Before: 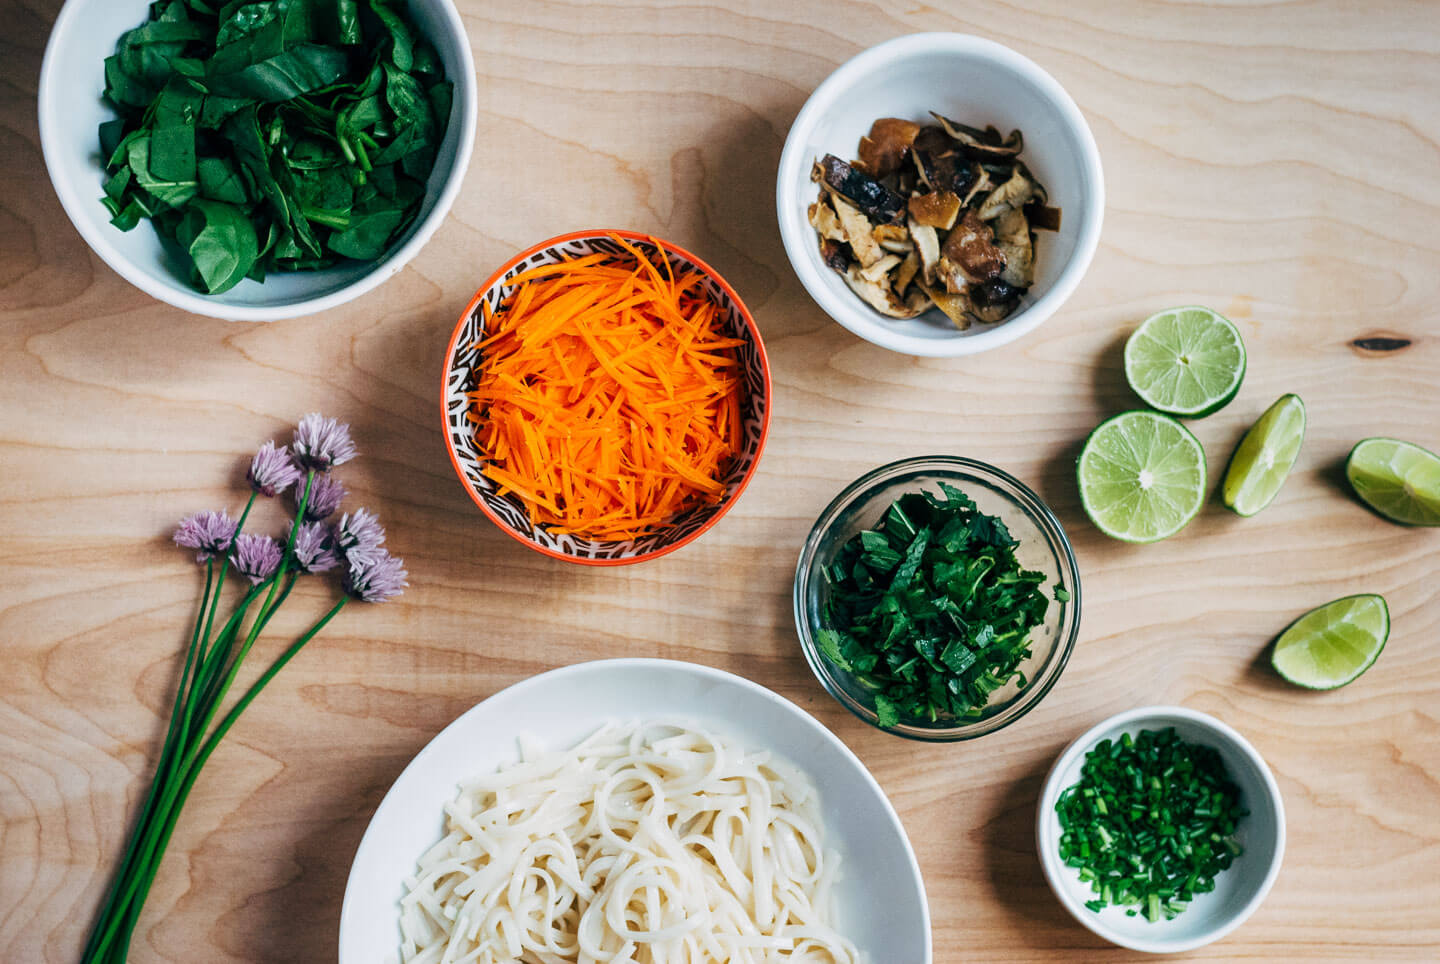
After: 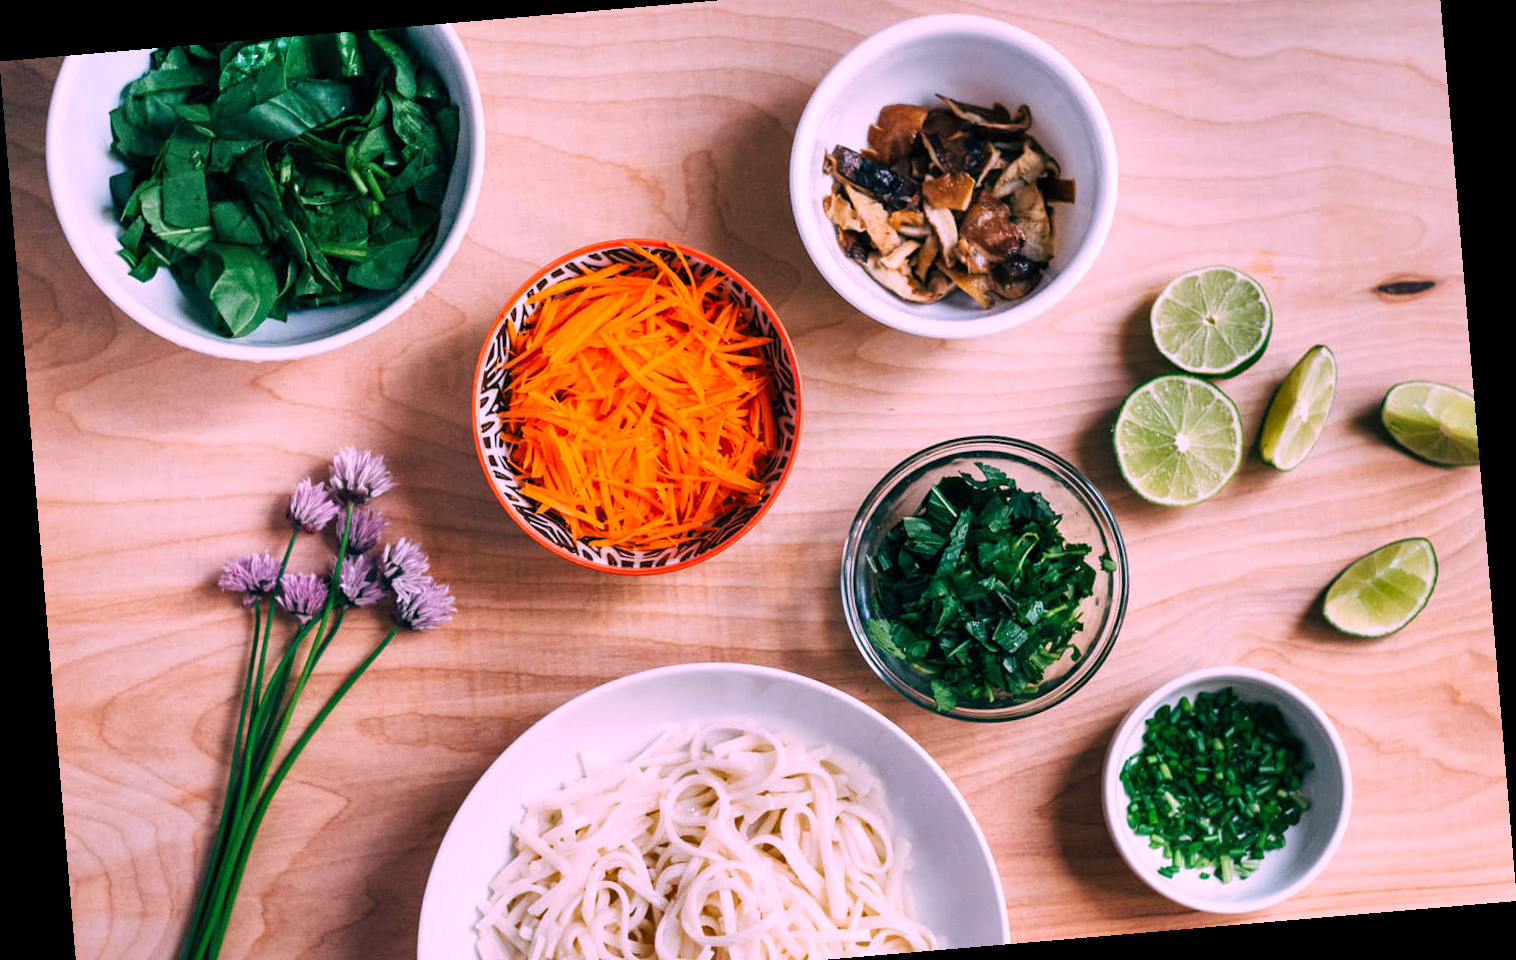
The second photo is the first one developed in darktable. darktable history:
white balance: red 1.188, blue 1.11
rotate and perspective: rotation -4.86°, automatic cropping off
crop and rotate: top 5.609%, bottom 5.609%
shadows and highlights: low approximation 0.01, soften with gaussian
